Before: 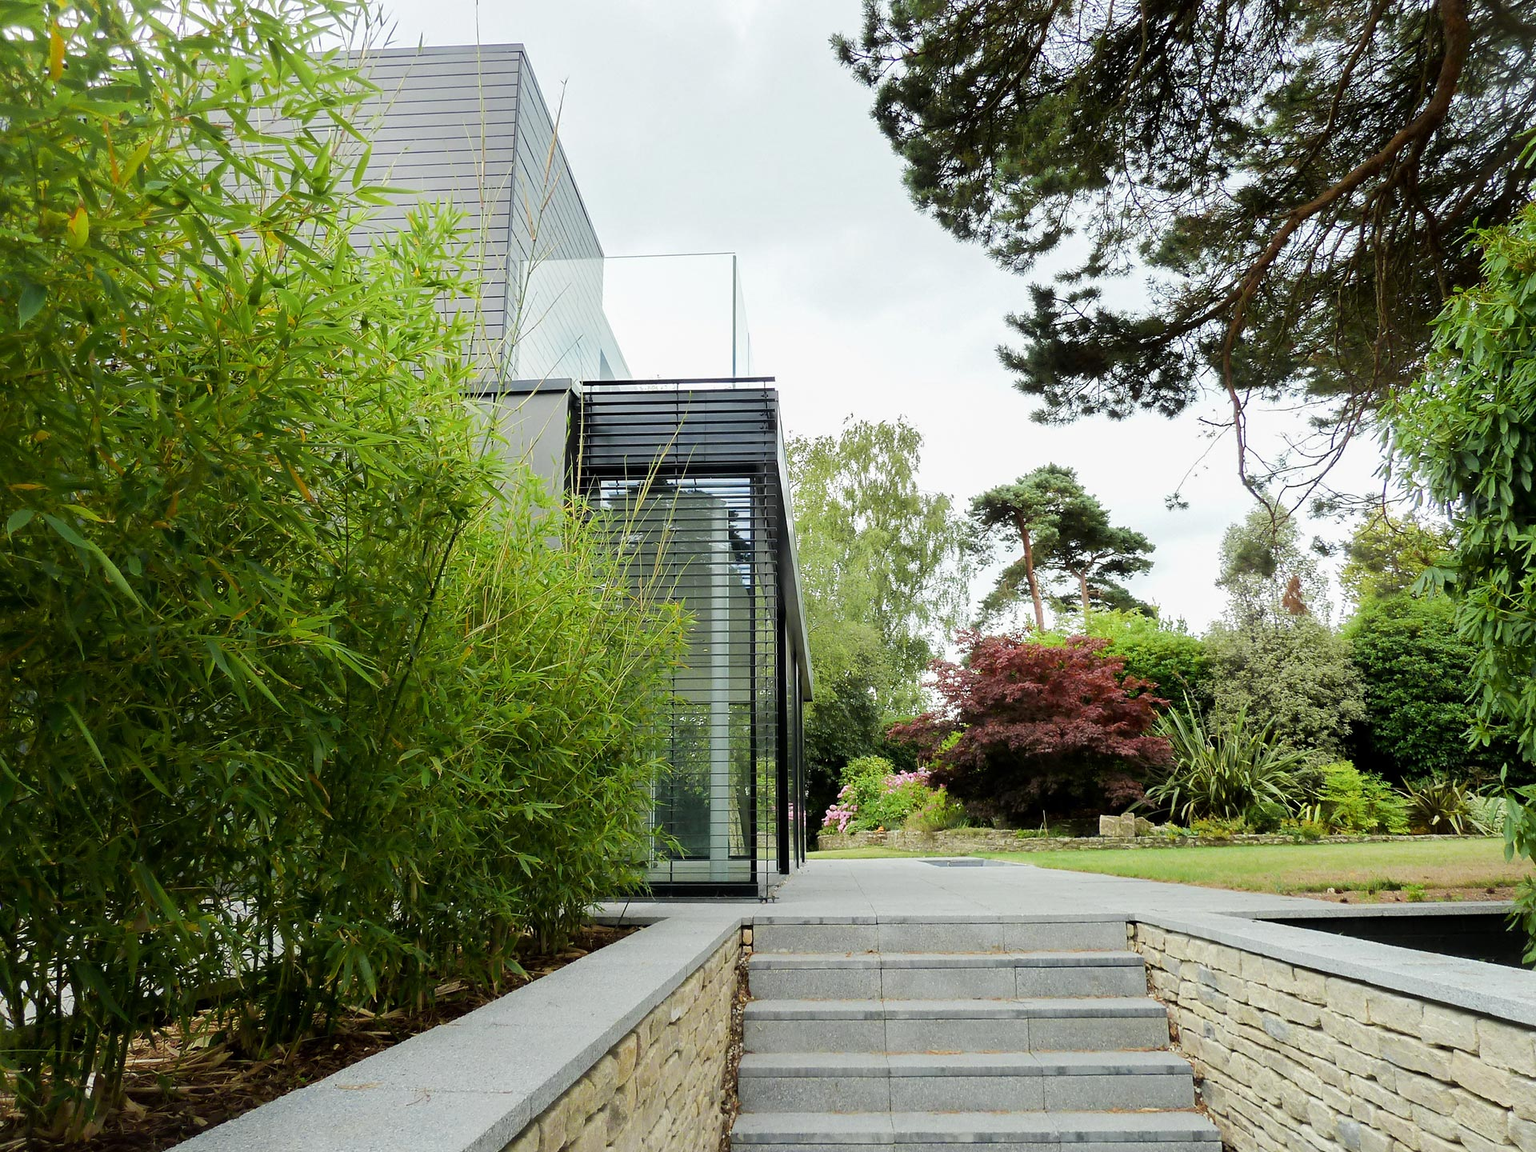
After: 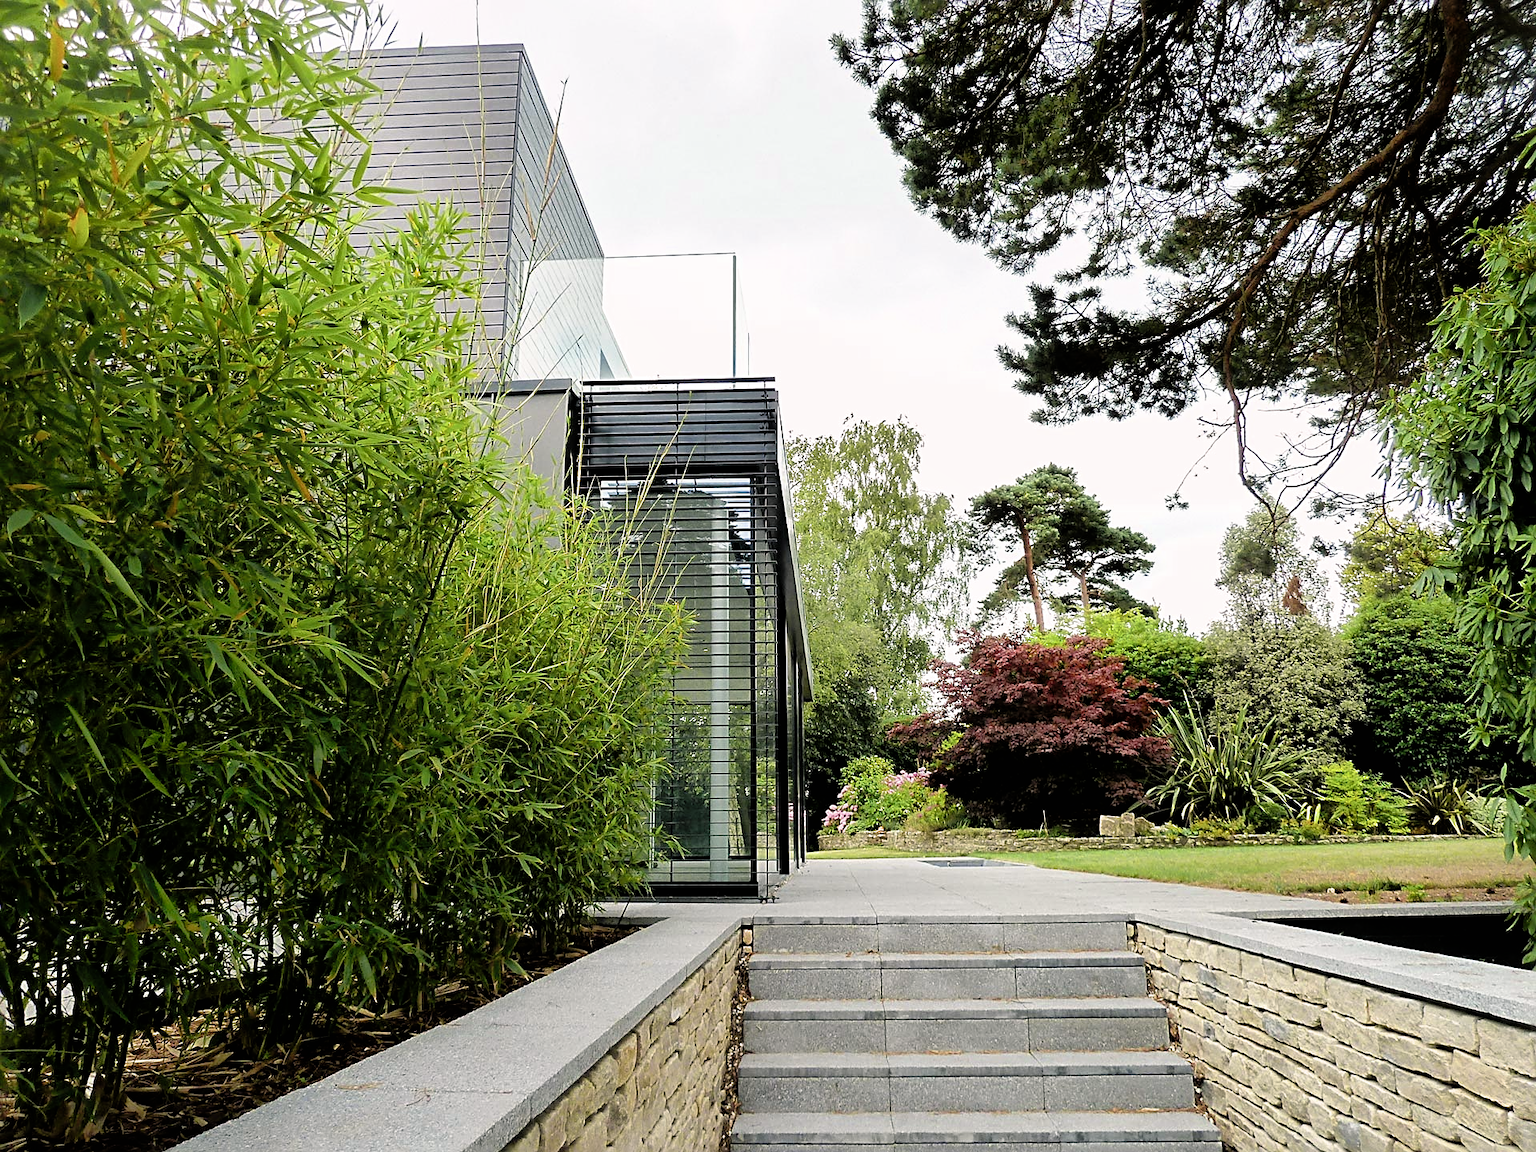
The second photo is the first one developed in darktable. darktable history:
shadows and highlights: on, module defaults
sharpen: radius 2.774
filmic rgb: black relative exposure -6.4 EV, white relative exposure 2.42 EV, target white luminance 99.863%, hardness 5.27, latitude 0.811%, contrast 1.413, highlights saturation mix 2.89%
color balance rgb: highlights gain › chroma 0.954%, highlights gain › hue 25.31°, perceptual saturation grading › global saturation 0.209%, global vibrance 9.52%
